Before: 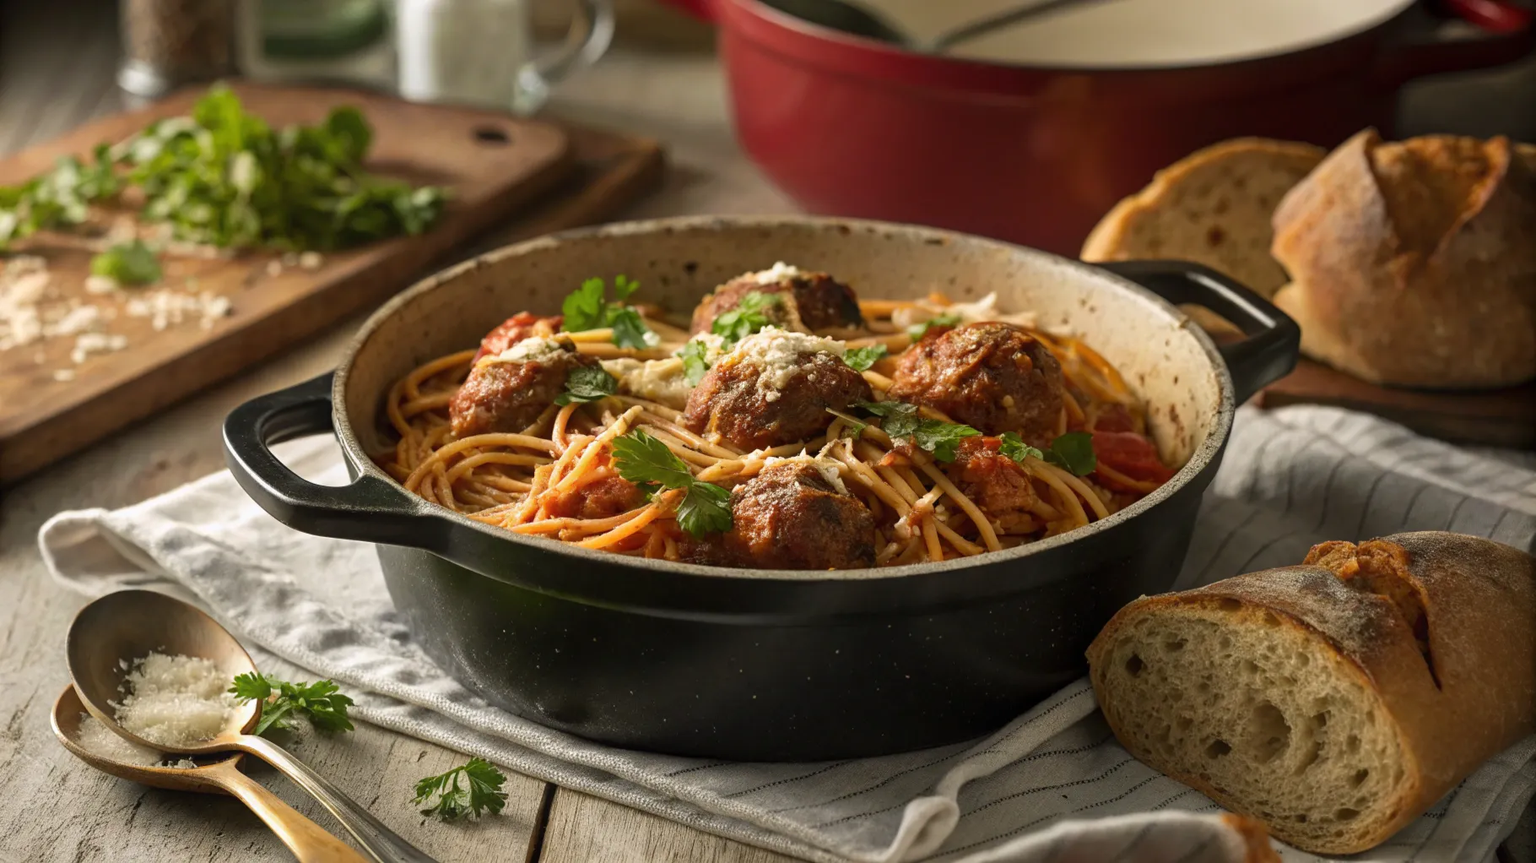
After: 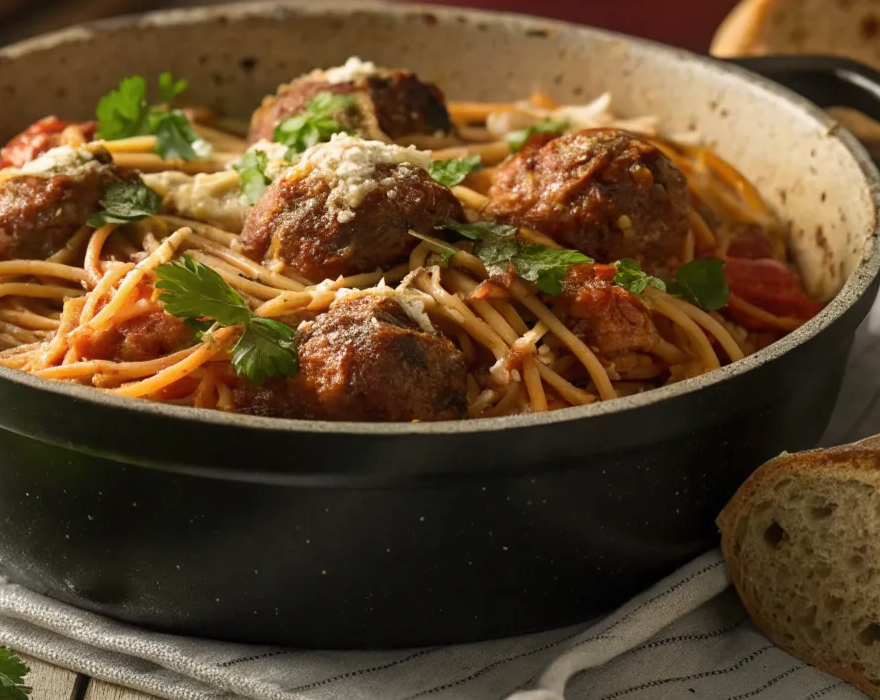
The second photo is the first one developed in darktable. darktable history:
crop: left 31.357%, top 24.813%, right 20.239%, bottom 6.603%
